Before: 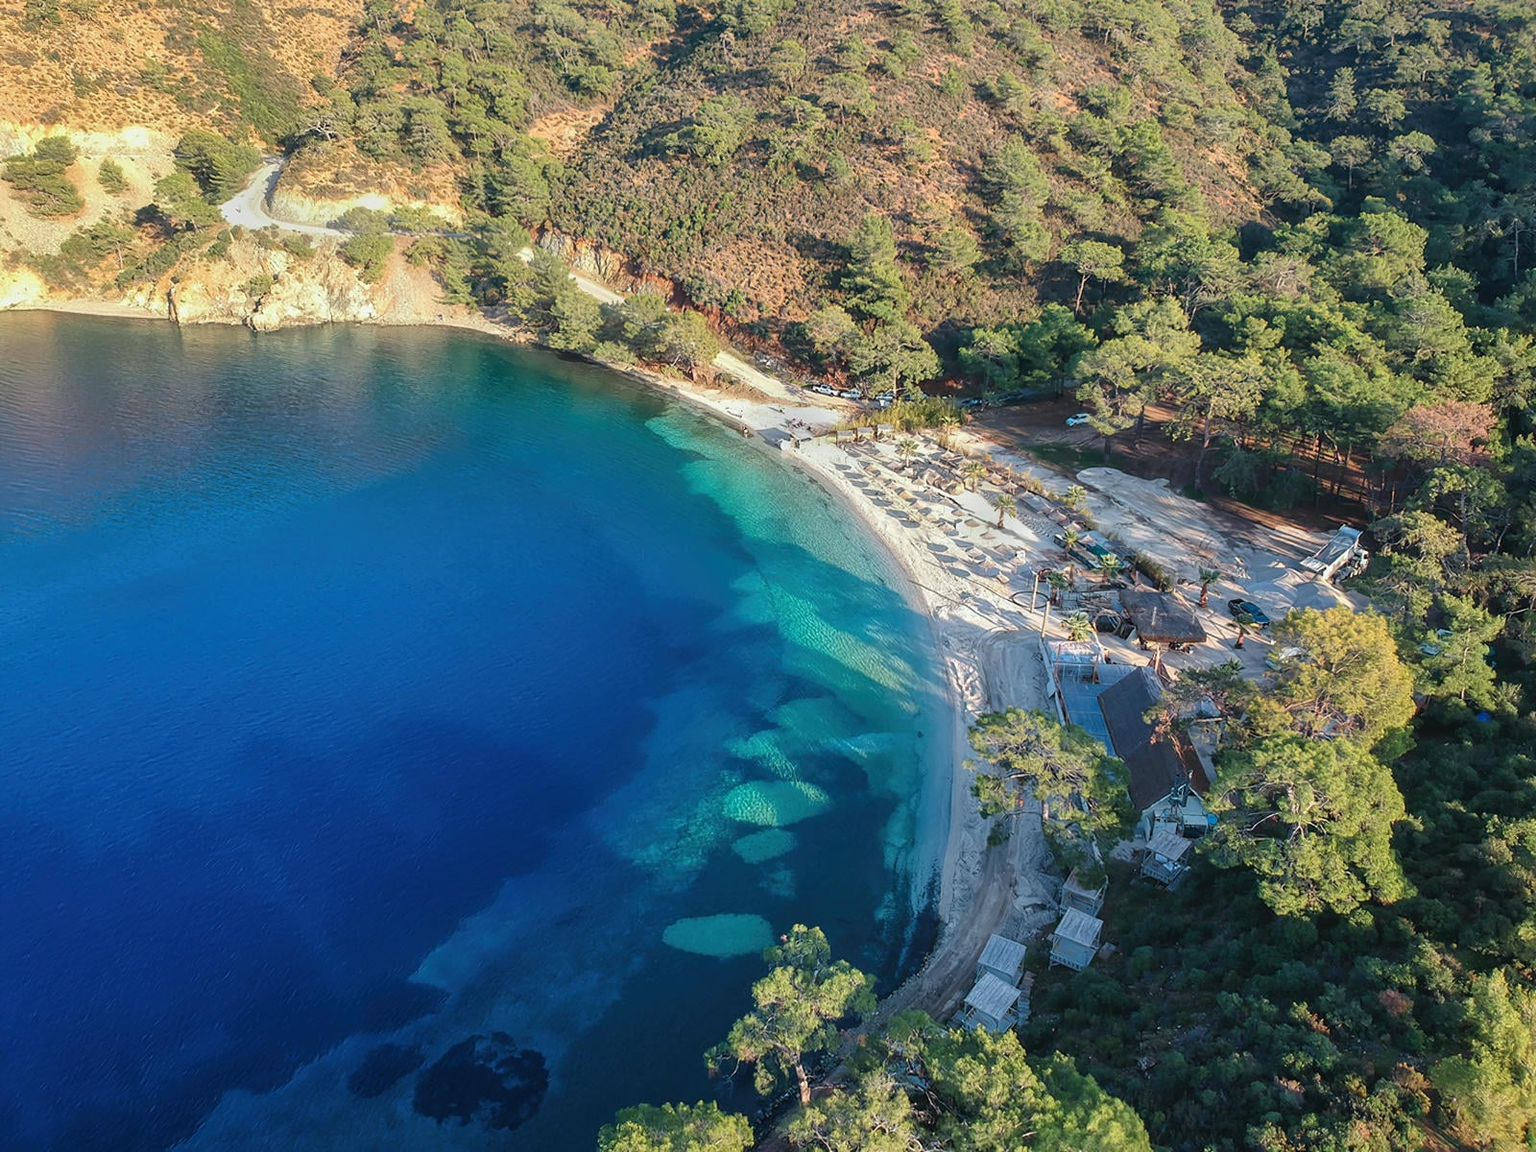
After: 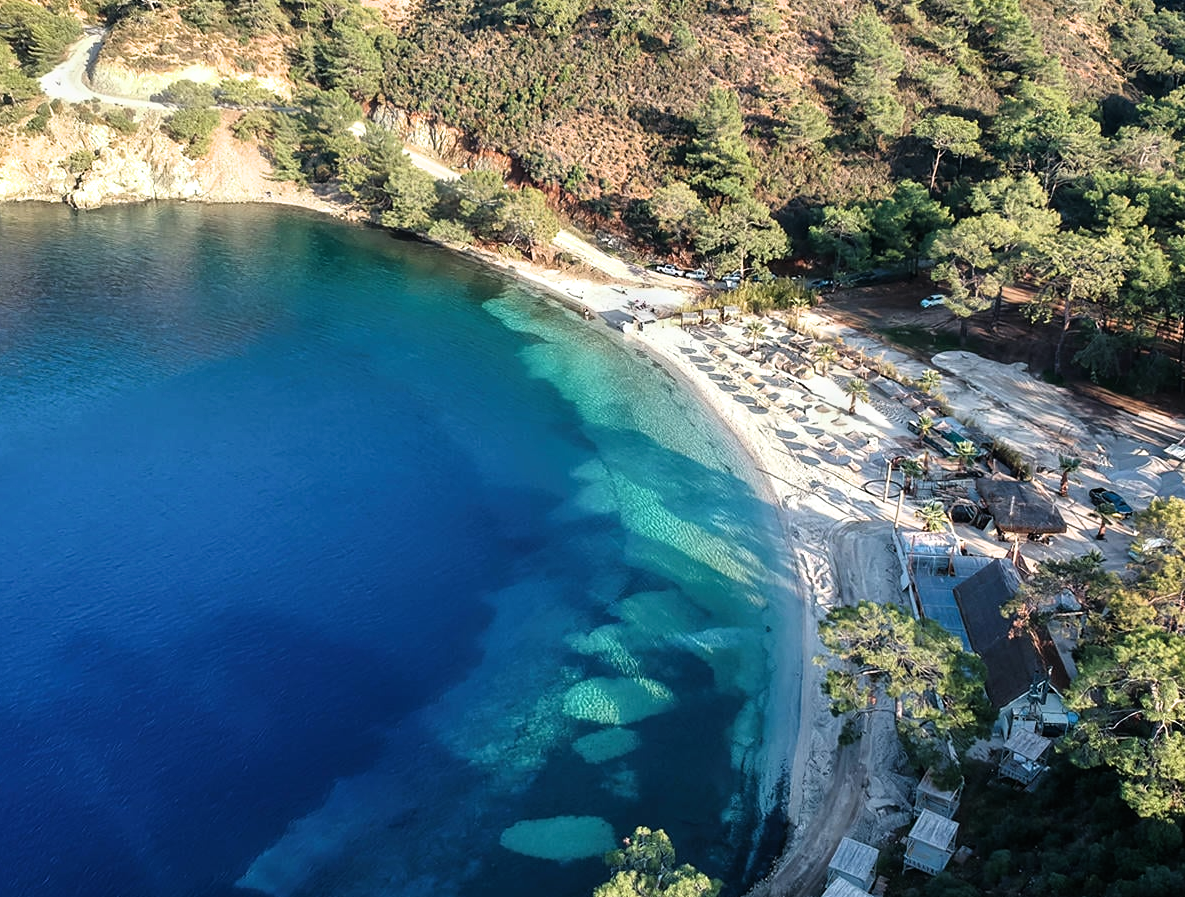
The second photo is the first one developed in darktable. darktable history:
crop and rotate: left 11.908%, top 11.347%, right 14.01%, bottom 13.861%
filmic rgb: black relative exposure -8.01 EV, white relative exposure 2.19 EV, hardness 7.03
